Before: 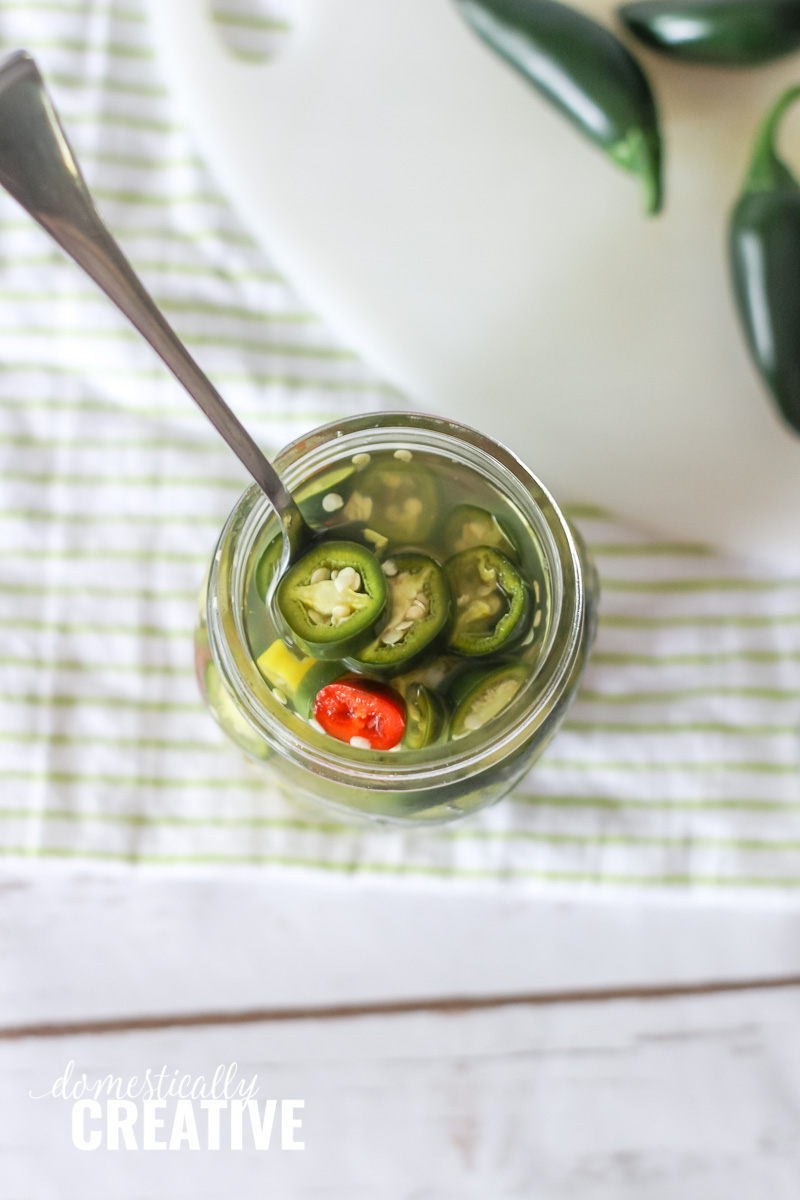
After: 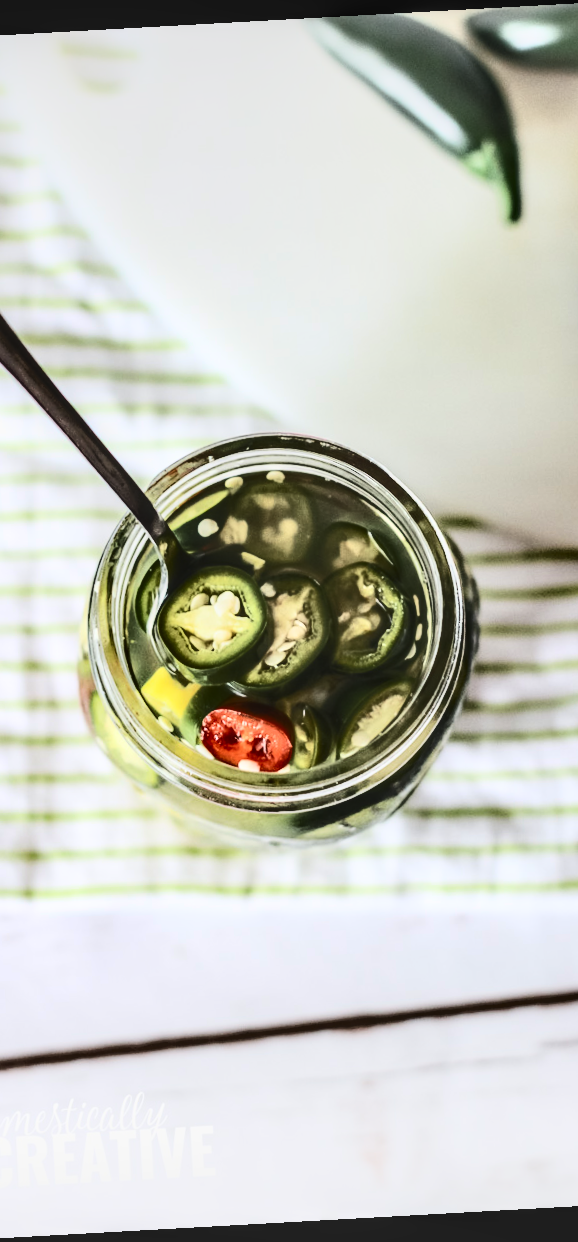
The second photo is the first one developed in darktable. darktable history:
rotate and perspective: rotation -3.18°, automatic cropping off
crop and rotate: left 17.732%, right 15.423%
shadows and highlights: shadows 20.91, highlights -82.73, soften with gaussian
local contrast: on, module defaults
contrast brightness saturation: contrast 0.57, brightness 0.57, saturation -0.34
